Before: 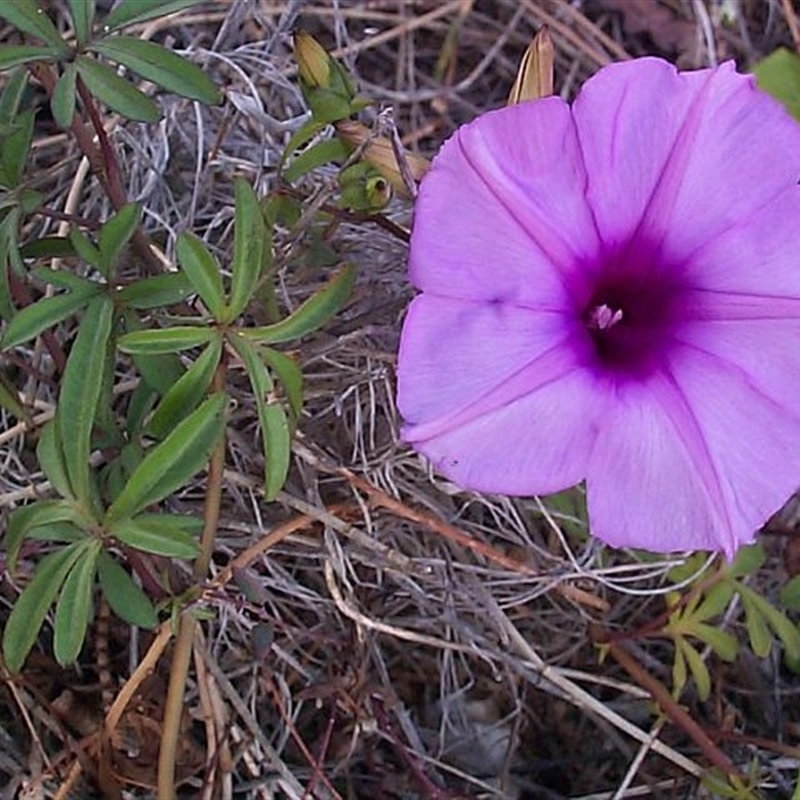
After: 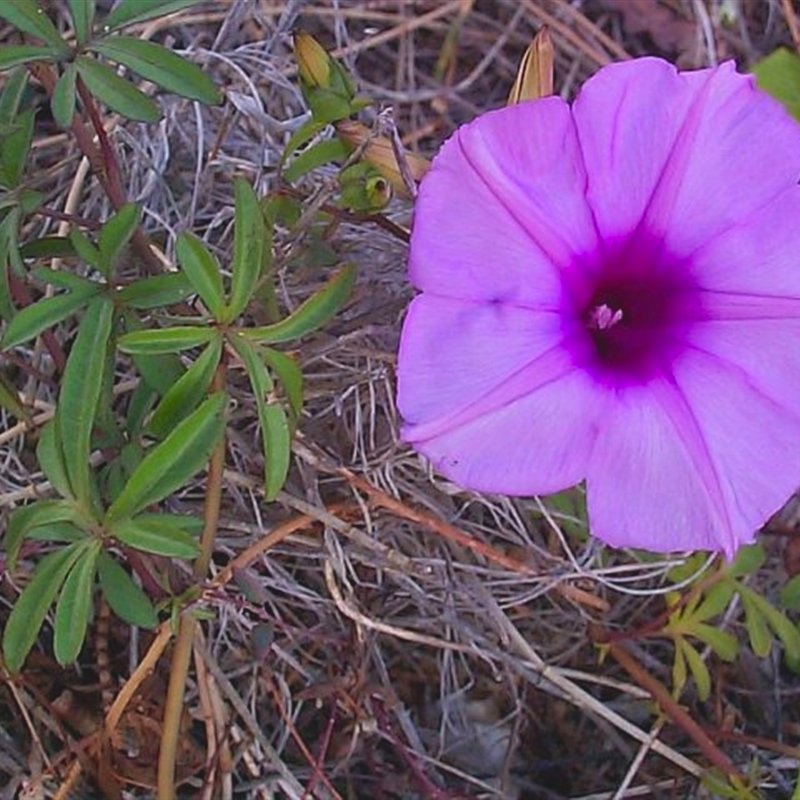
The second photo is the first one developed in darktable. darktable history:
contrast brightness saturation: contrast -0.176, saturation 0.19
